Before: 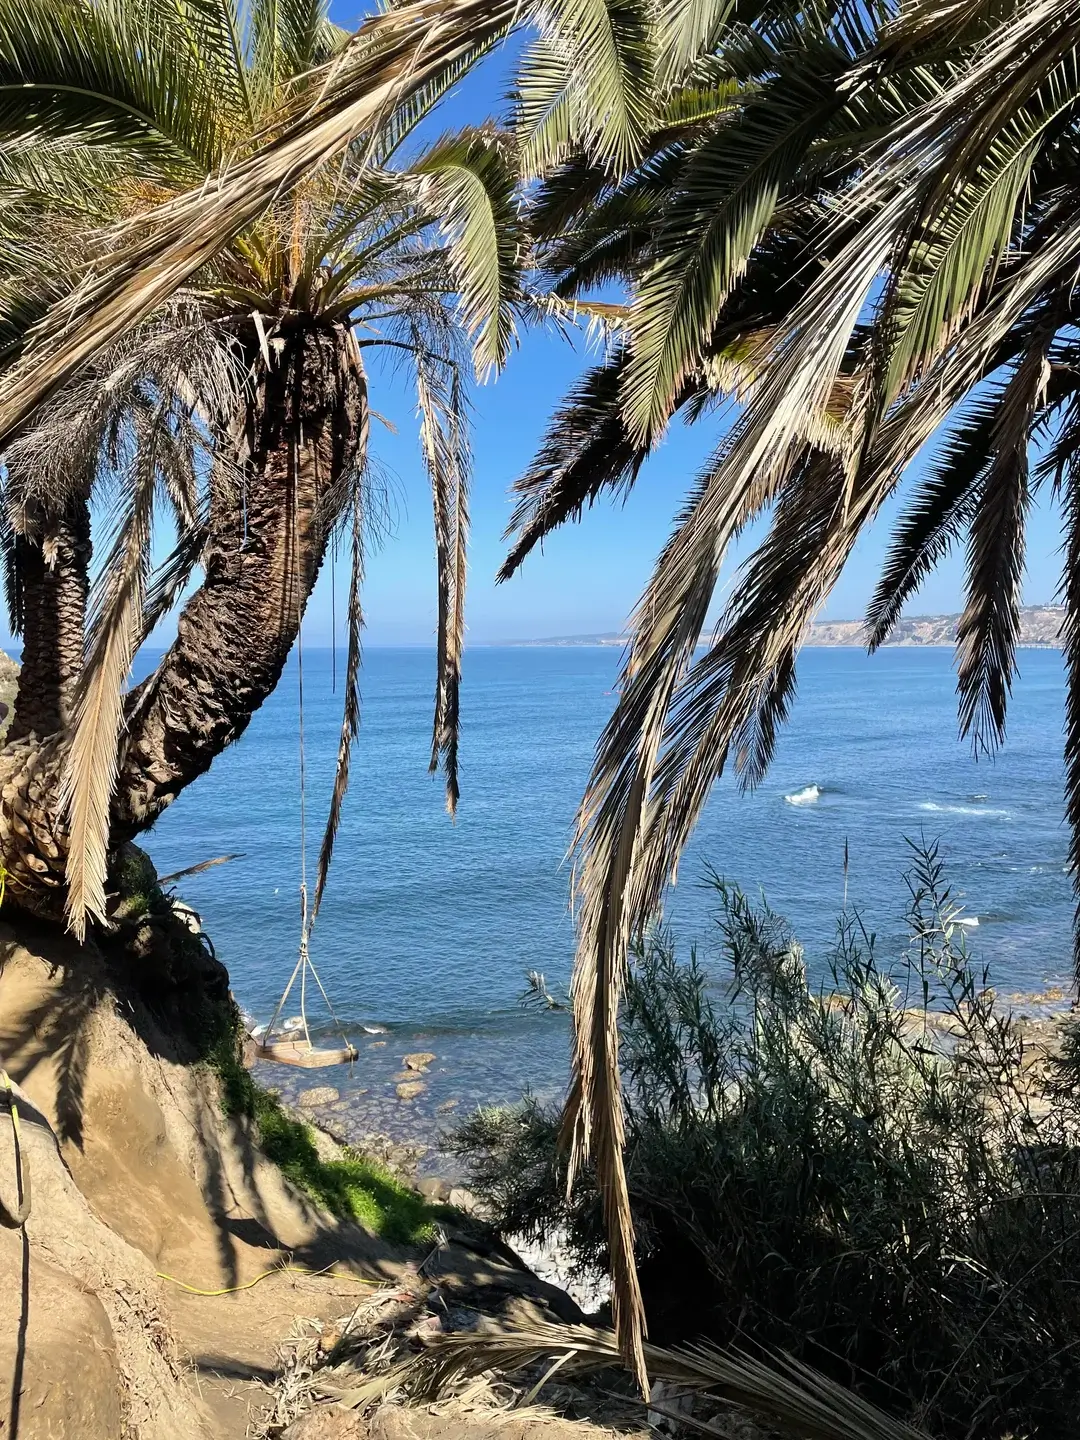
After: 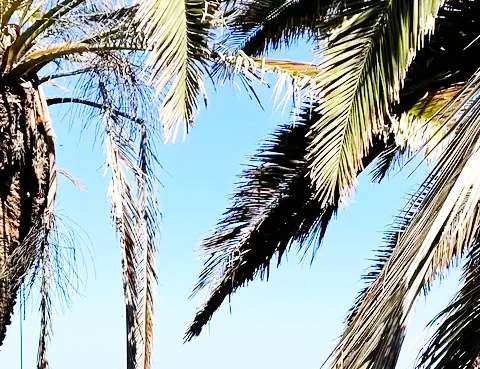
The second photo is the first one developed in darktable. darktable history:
base curve: curves: ch0 [(0, 0) (0, 0) (0.002, 0.001) (0.008, 0.003) (0.019, 0.011) (0.037, 0.037) (0.064, 0.11) (0.102, 0.232) (0.152, 0.379) (0.216, 0.524) (0.296, 0.665) (0.394, 0.789) (0.512, 0.881) (0.651, 0.945) (0.813, 0.986) (1, 1)], preserve colors none
crop: left 28.922%, top 16.83%, right 26.61%, bottom 57.482%
